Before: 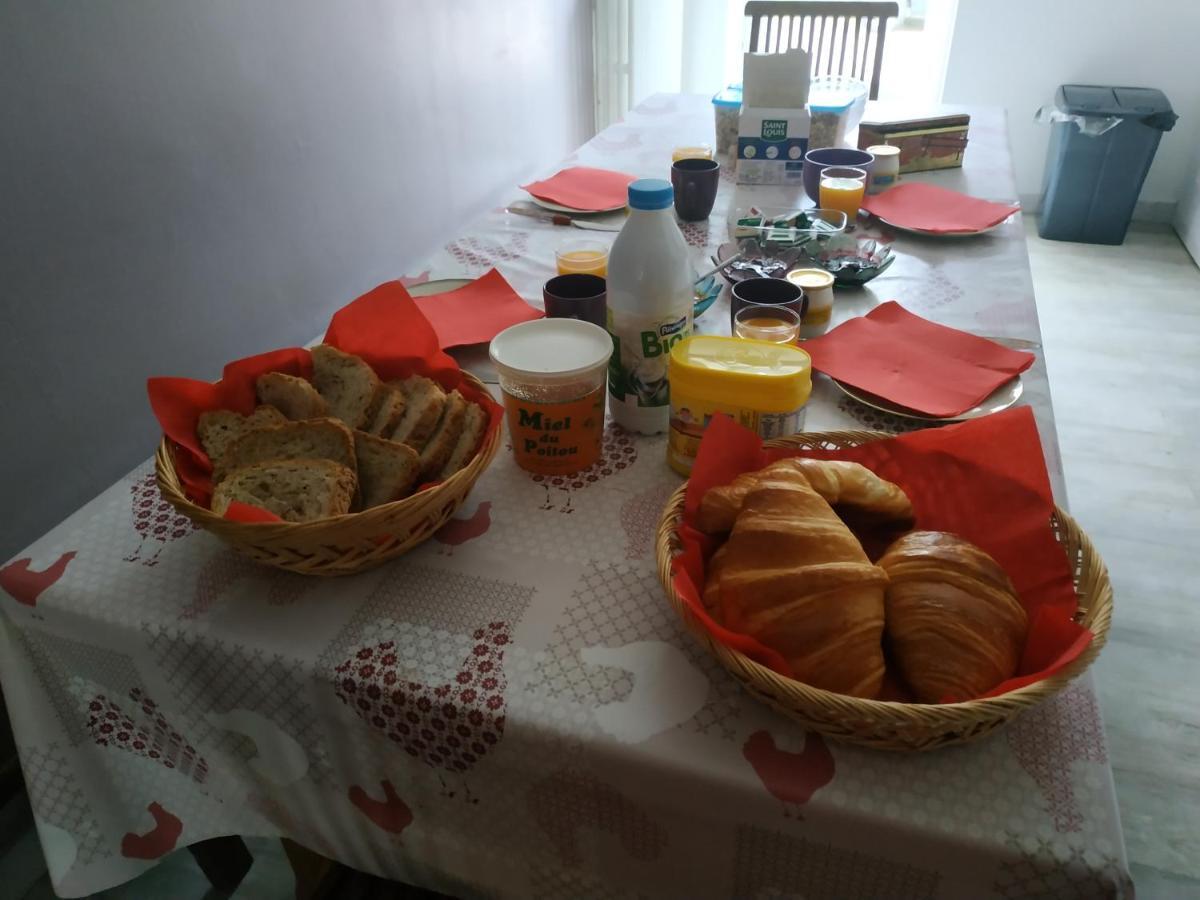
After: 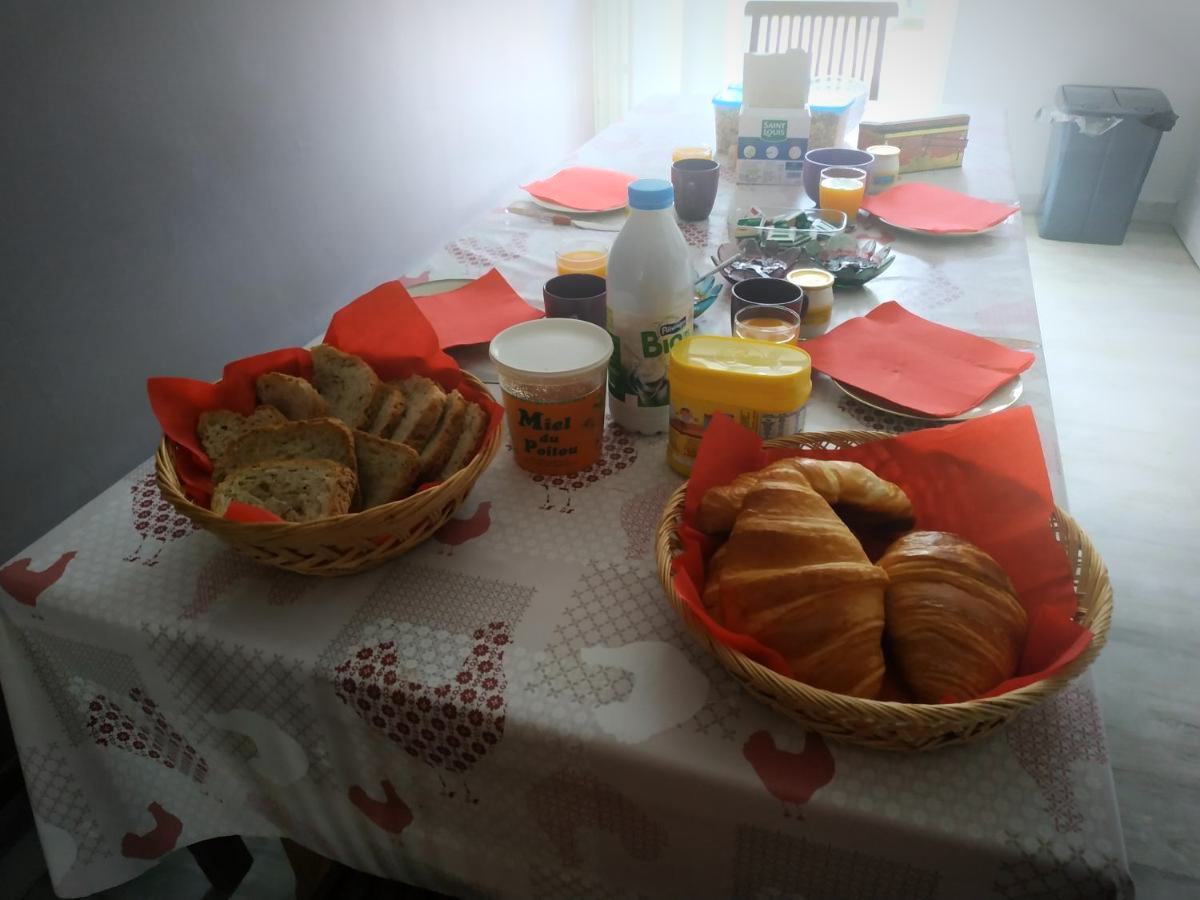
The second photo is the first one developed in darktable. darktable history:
vignetting: automatic ratio true
bloom: threshold 82.5%, strength 16.25%
